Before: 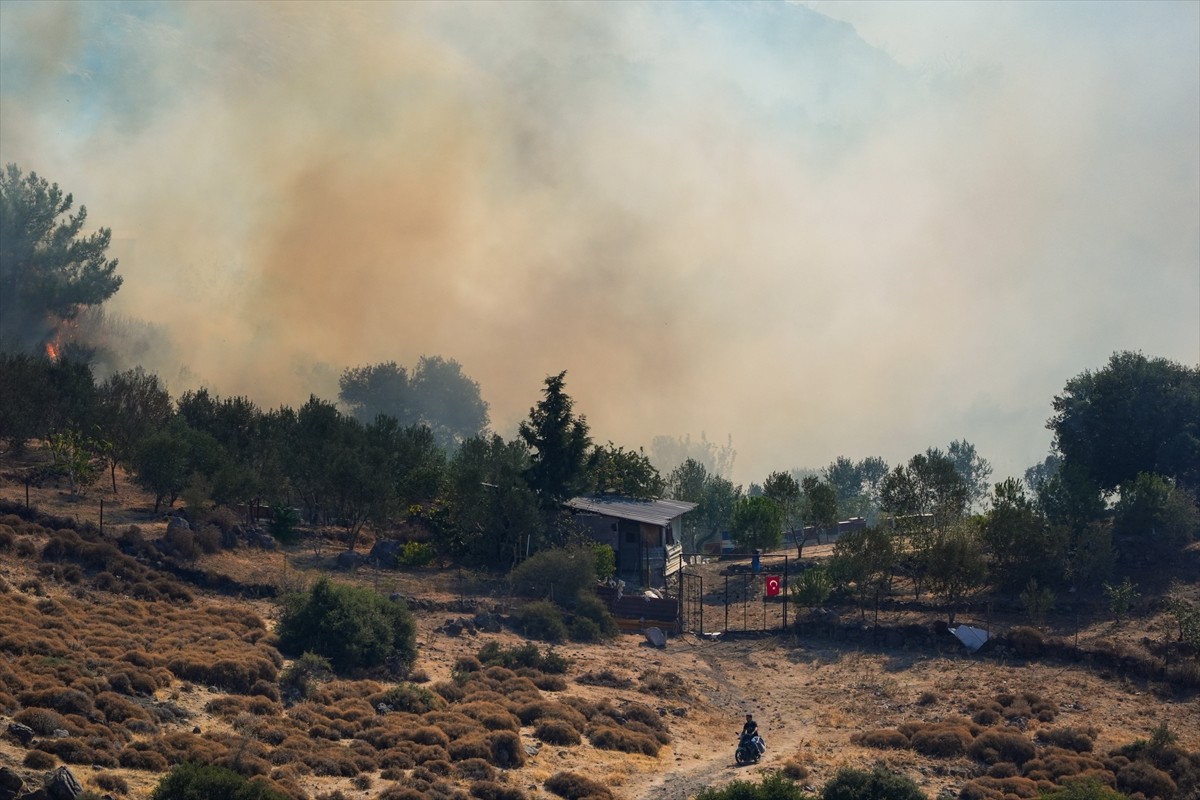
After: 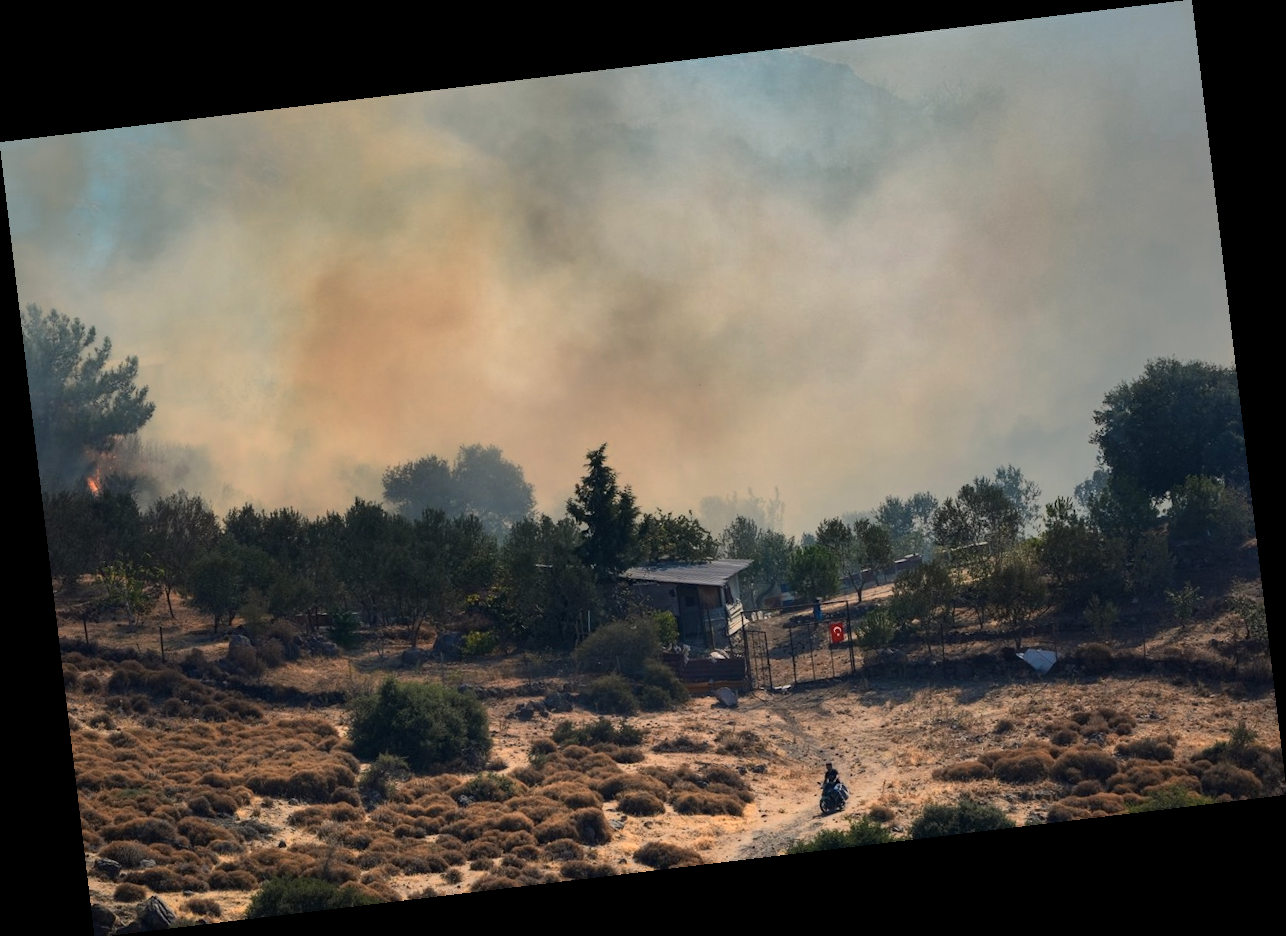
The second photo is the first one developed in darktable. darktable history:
shadows and highlights: shadows -19.91, highlights -73.15
rotate and perspective: rotation -6.83°, automatic cropping off
color zones: curves: ch0 [(0.018, 0.548) (0.197, 0.654) (0.425, 0.447) (0.605, 0.658) (0.732, 0.579)]; ch1 [(0.105, 0.531) (0.224, 0.531) (0.386, 0.39) (0.618, 0.456) (0.732, 0.456) (0.956, 0.421)]; ch2 [(0.039, 0.583) (0.215, 0.465) (0.399, 0.544) (0.465, 0.548) (0.614, 0.447) (0.724, 0.43) (0.882, 0.623) (0.956, 0.632)]
